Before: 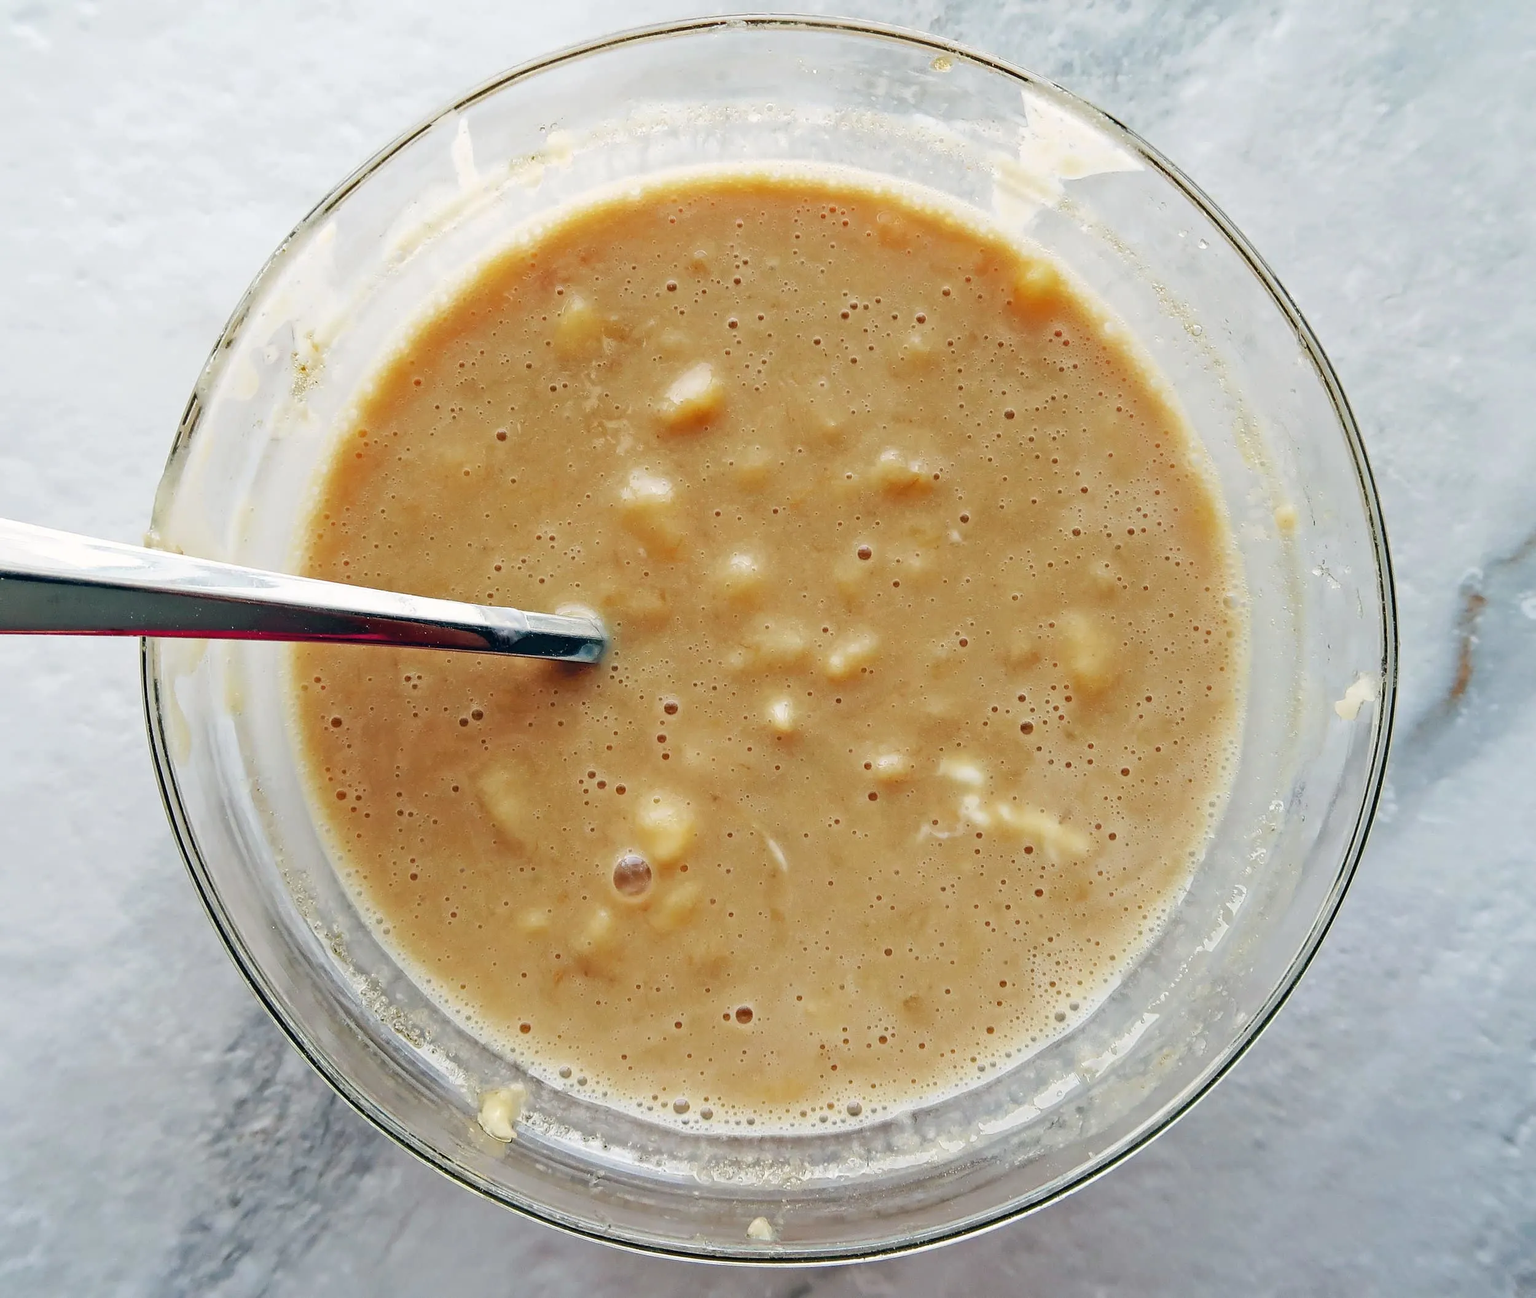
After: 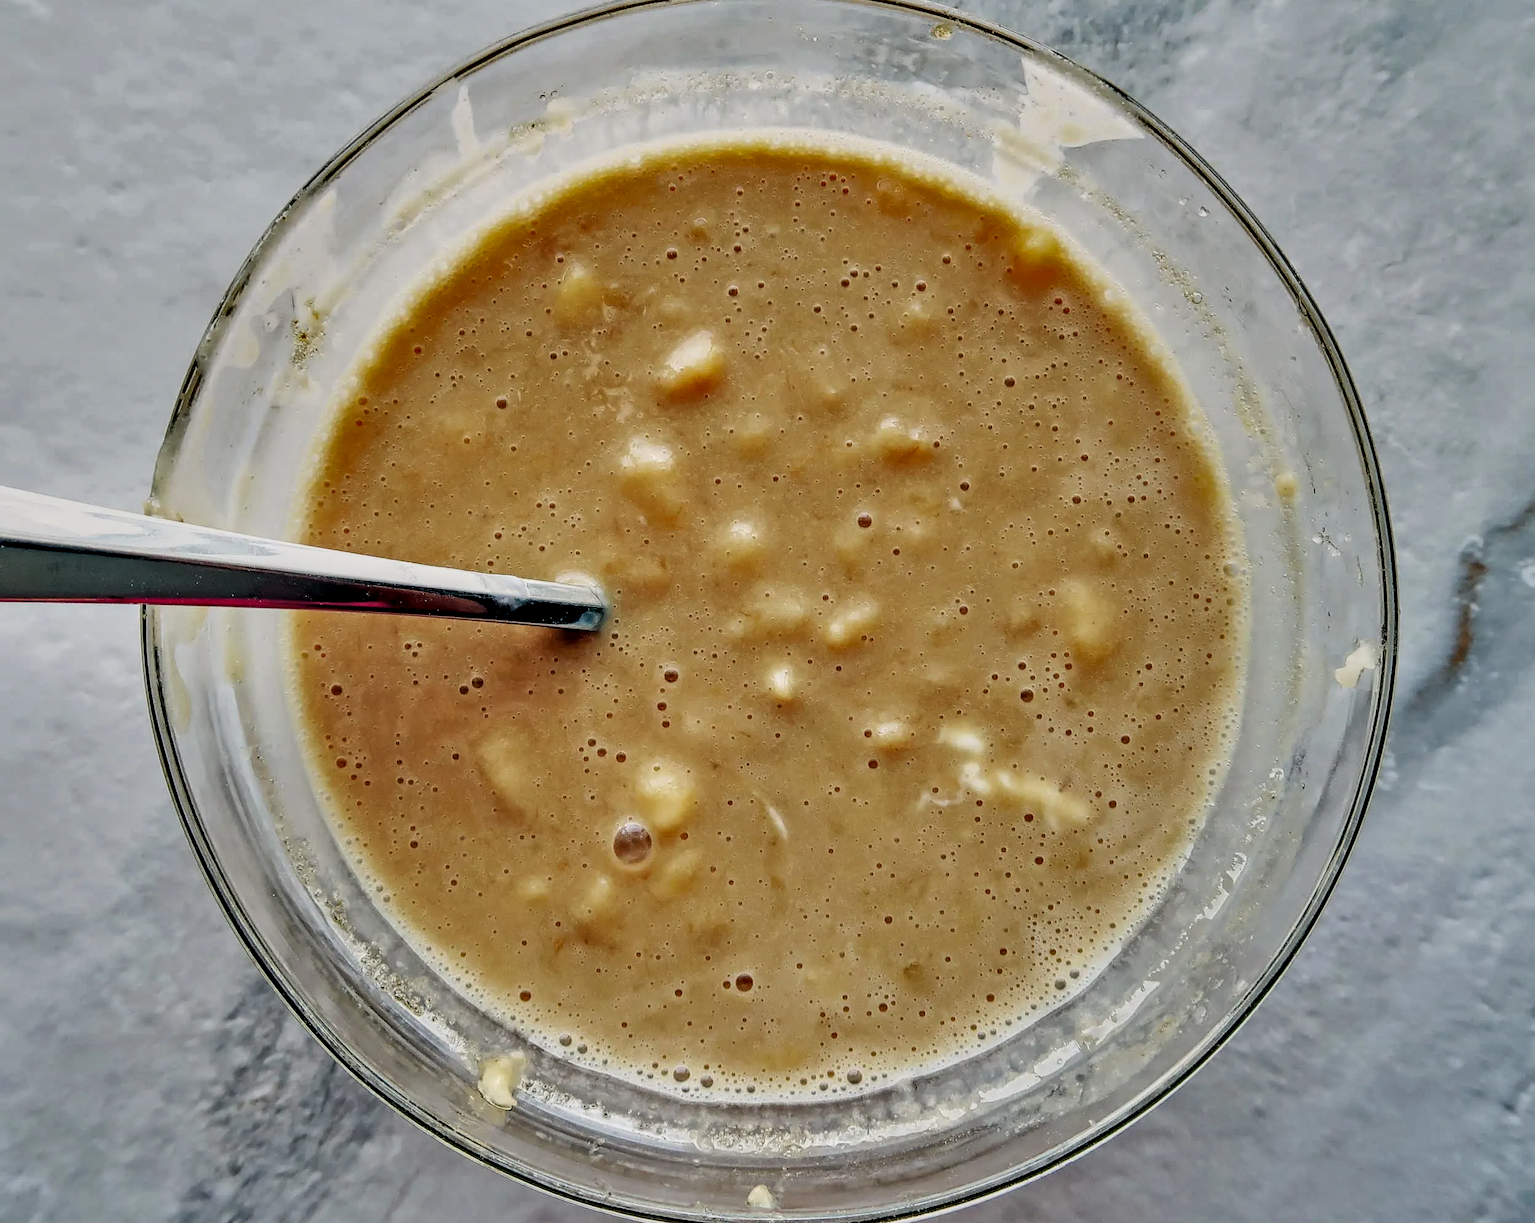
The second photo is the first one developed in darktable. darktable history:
local contrast: detail 142%
shadows and highlights: white point adjustment -3.58, highlights -63.3, soften with gaussian
crop and rotate: top 2.54%, bottom 3.16%
filmic rgb: black relative exposure -11.83 EV, white relative exposure 5.4 EV, hardness 4.49, latitude 50.01%, contrast 1.144, color science v6 (2022)
